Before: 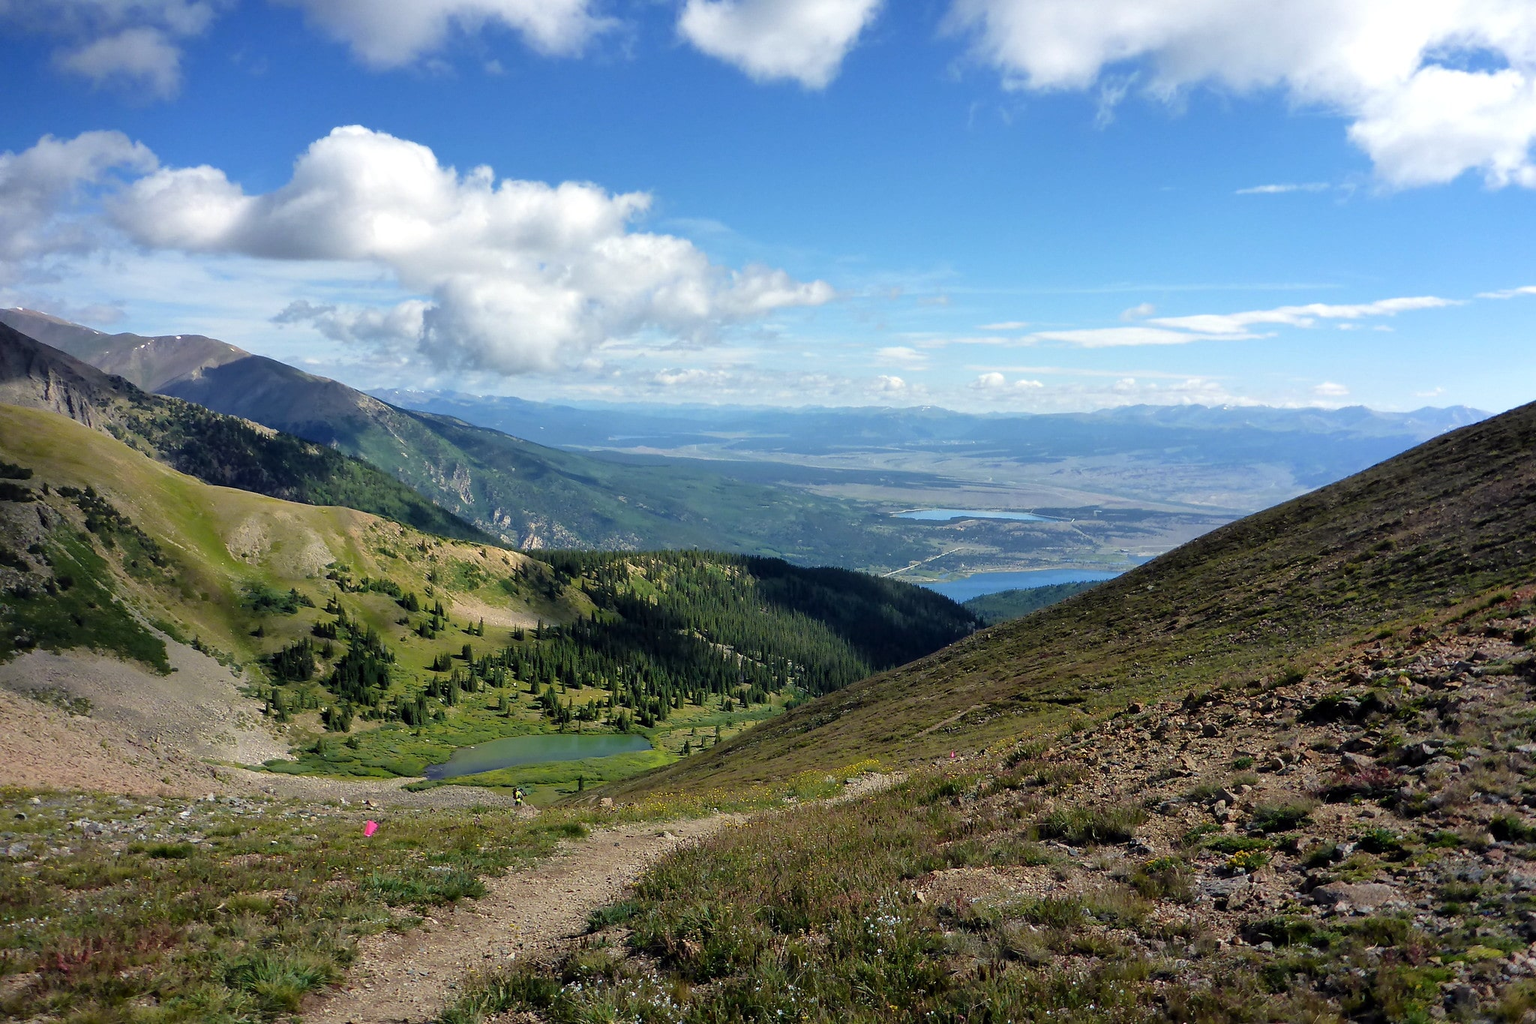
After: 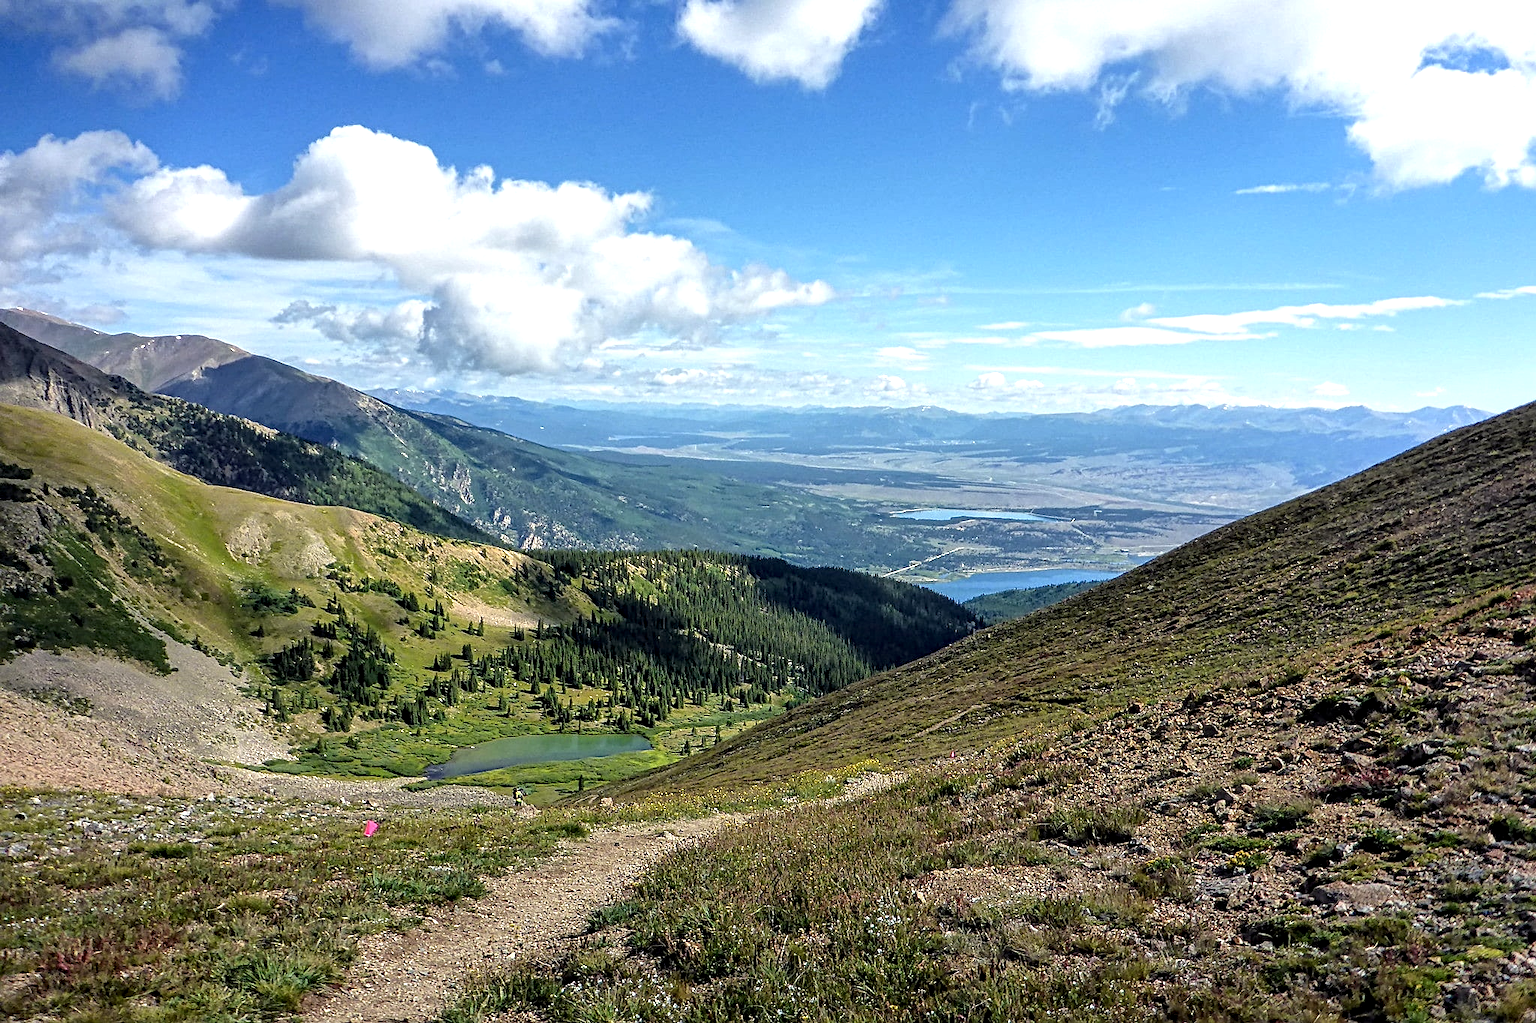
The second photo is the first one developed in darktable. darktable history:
sharpen: amount 0.204
local contrast: on, module defaults
contrast equalizer: octaves 7, y [[0.5, 0.5, 0.5, 0.539, 0.64, 0.611], [0.5 ×6], [0.5 ×6], [0 ×6], [0 ×6]]
exposure: exposure 0.377 EV, compensate highlight preservation false
